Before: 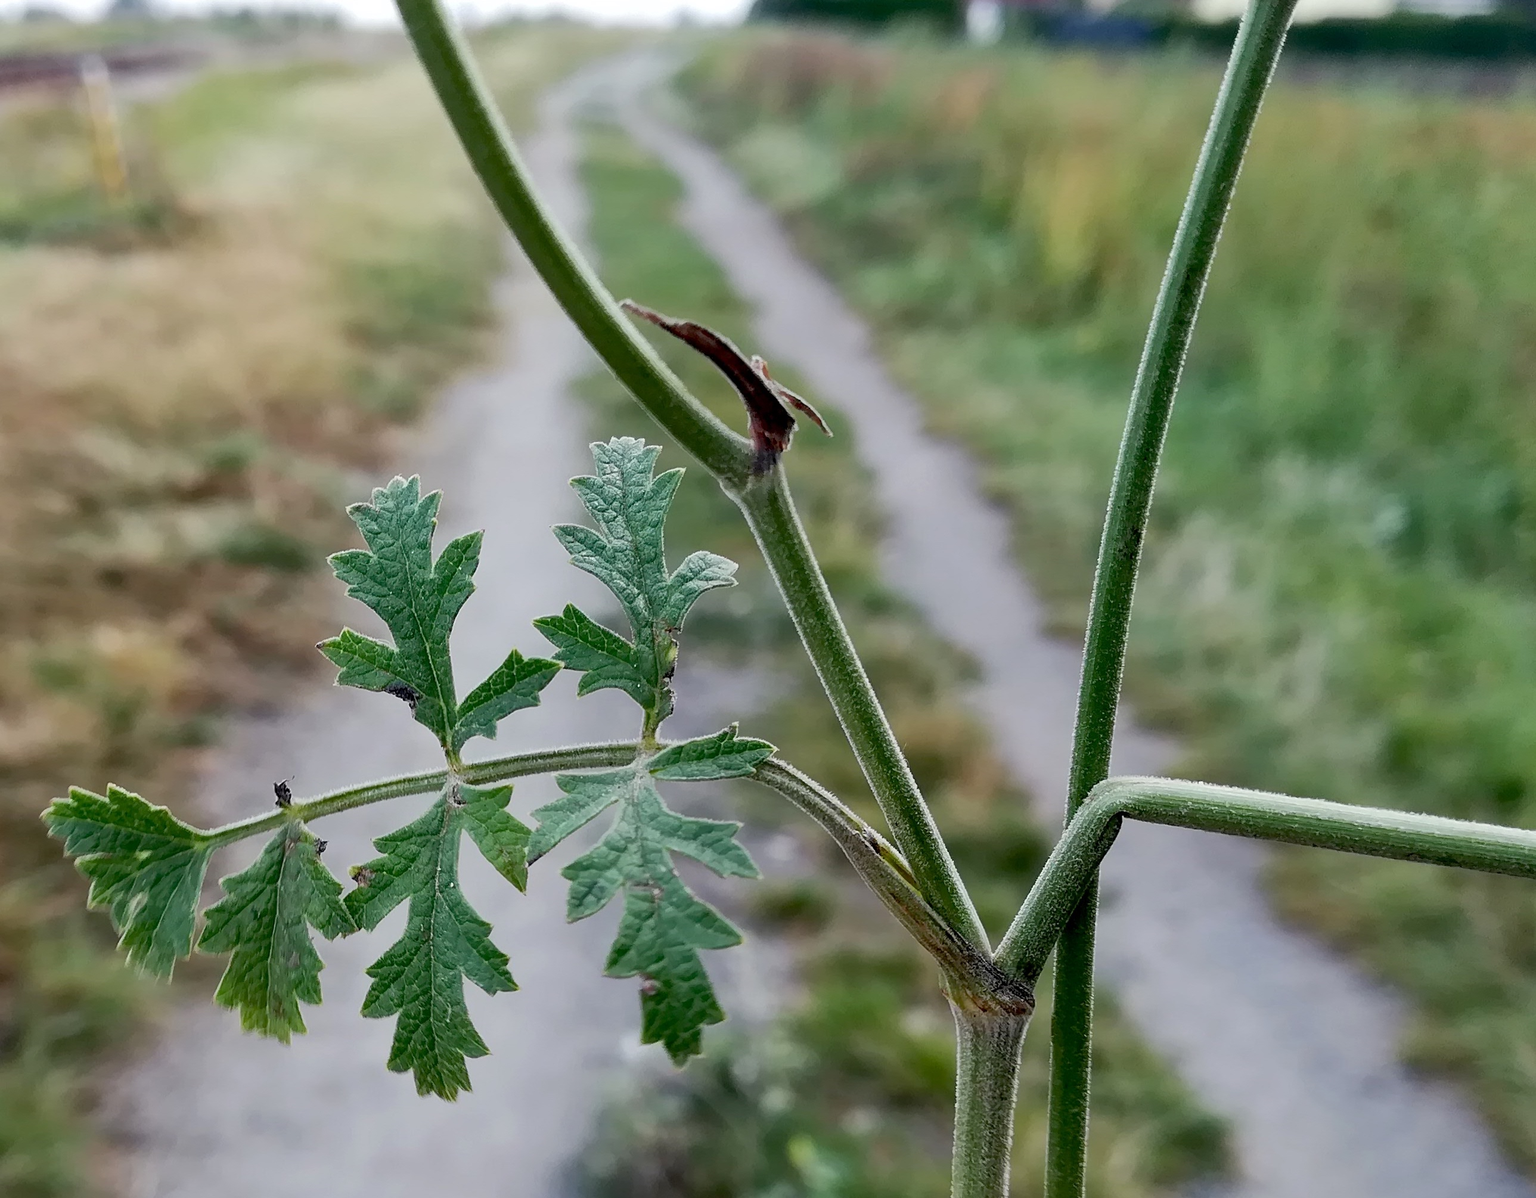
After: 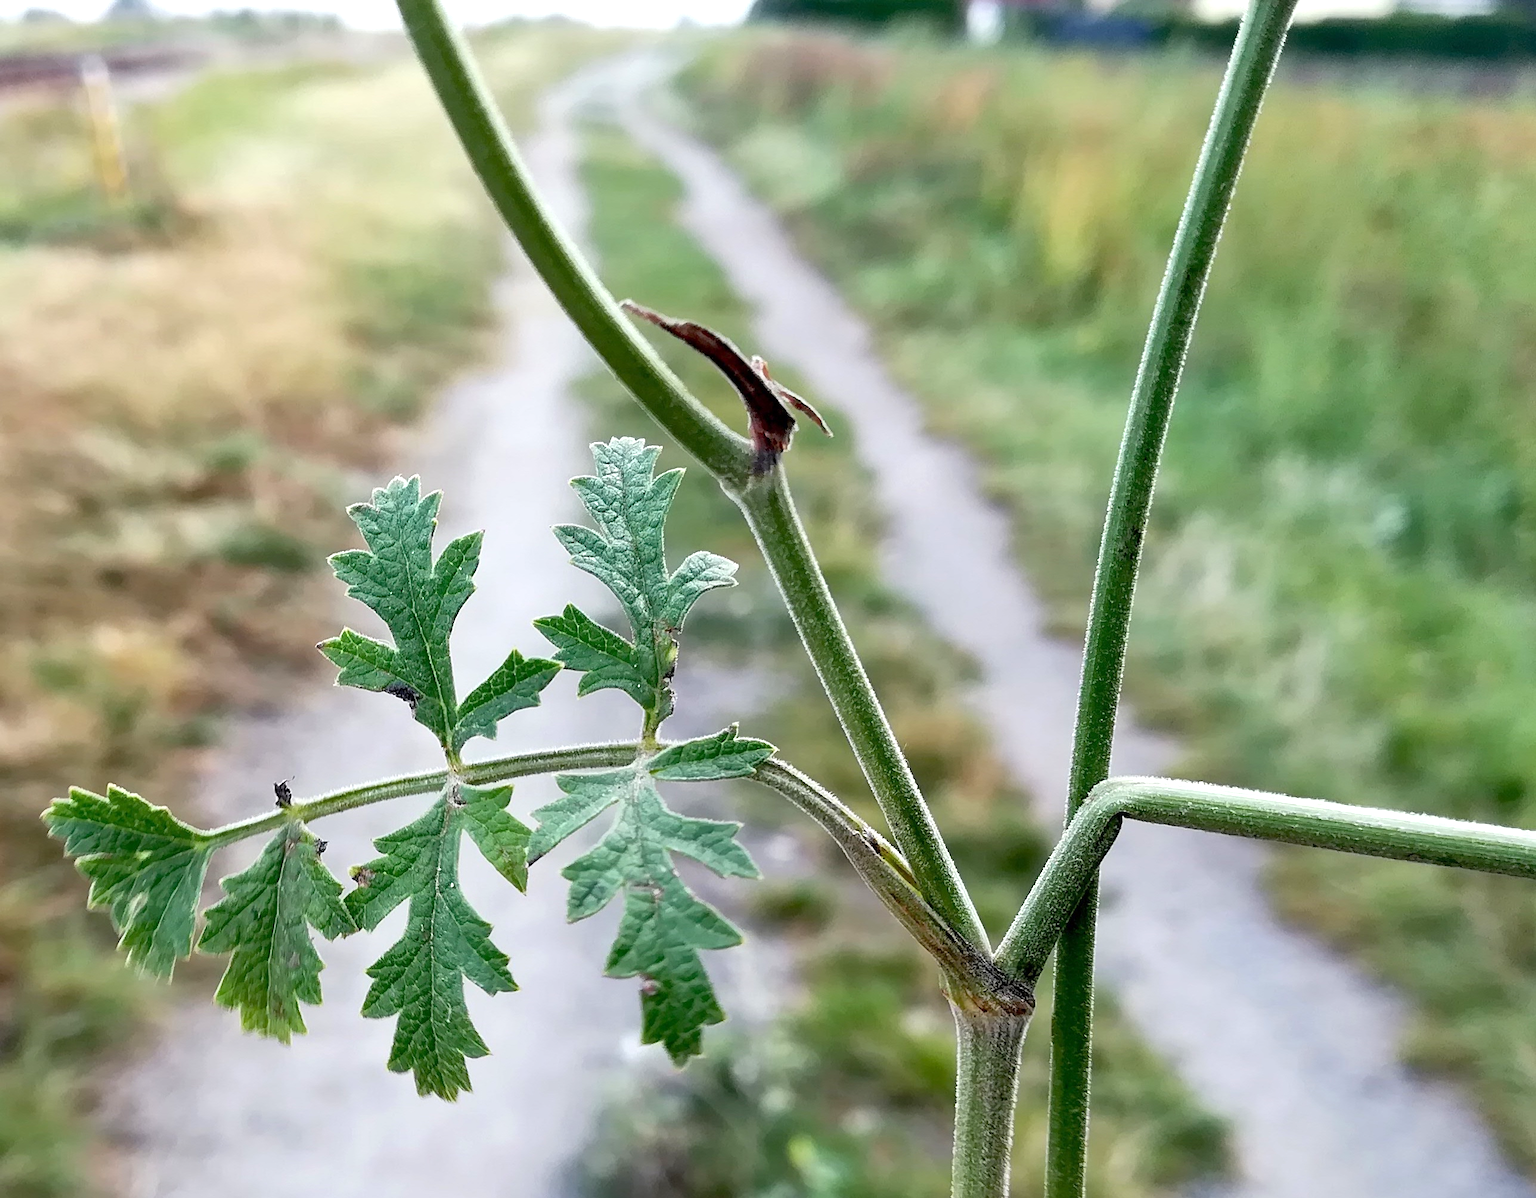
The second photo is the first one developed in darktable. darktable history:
exposure: exposure 0.719 EV, compensate exposure bias true, compensate highlight preservation false
